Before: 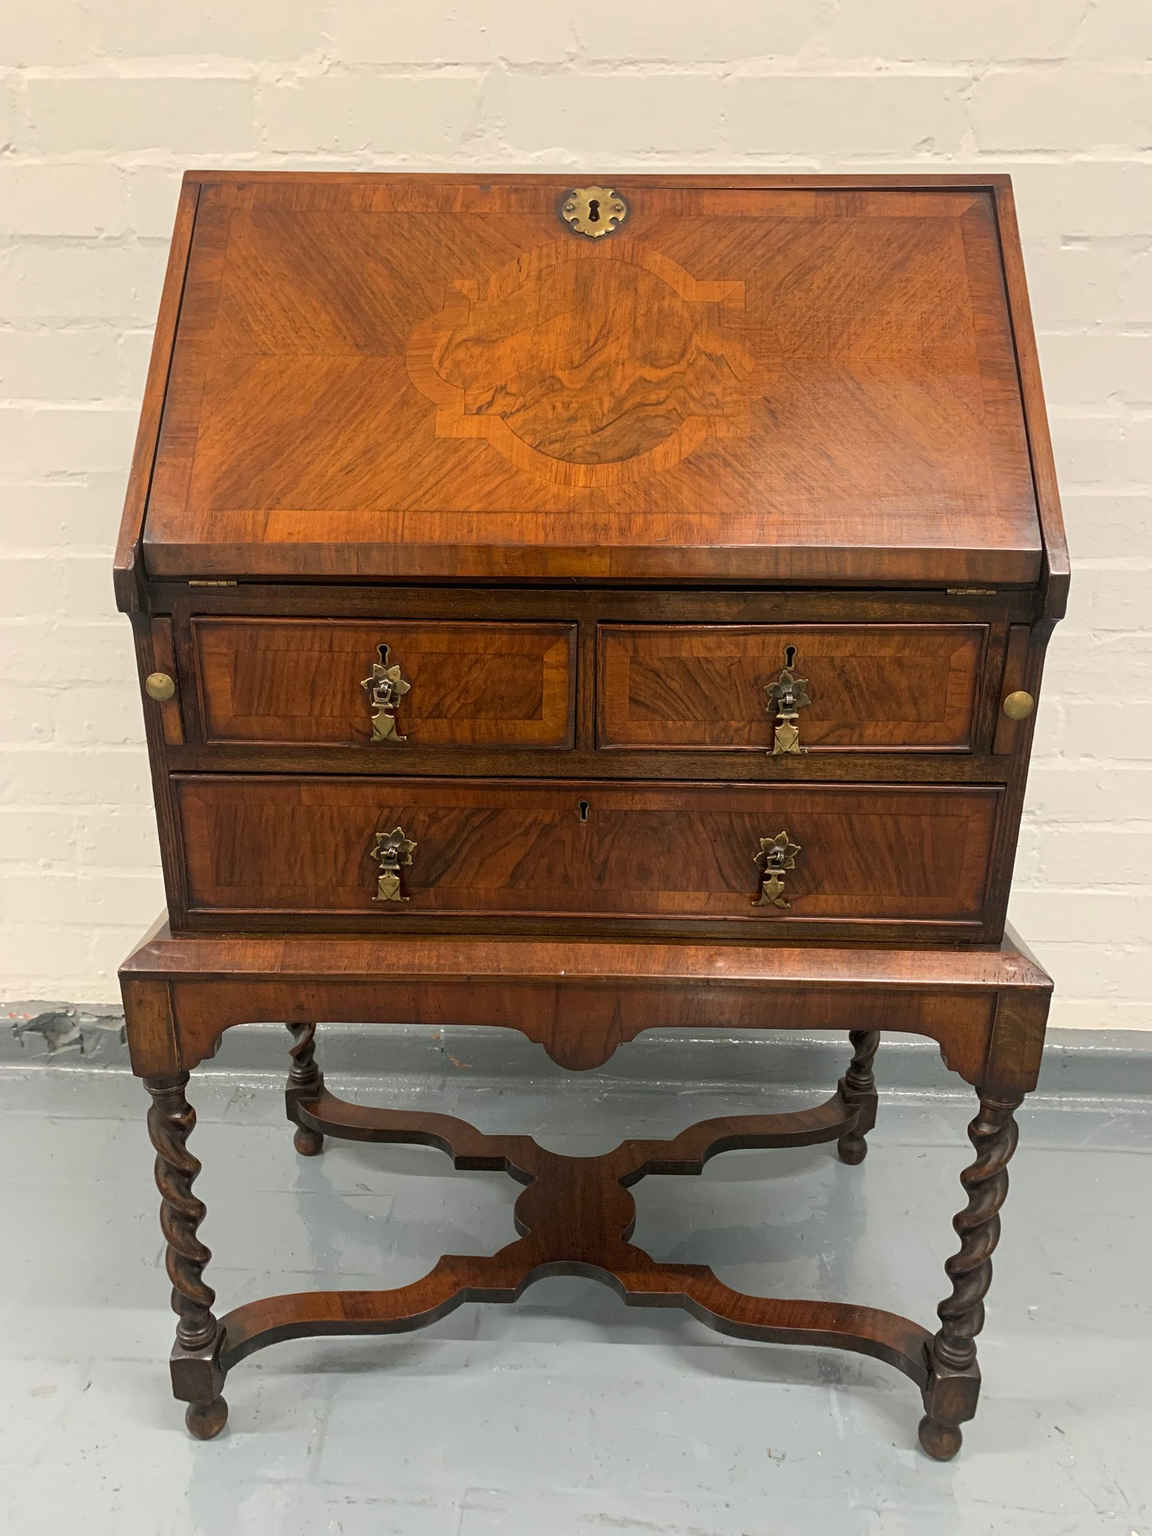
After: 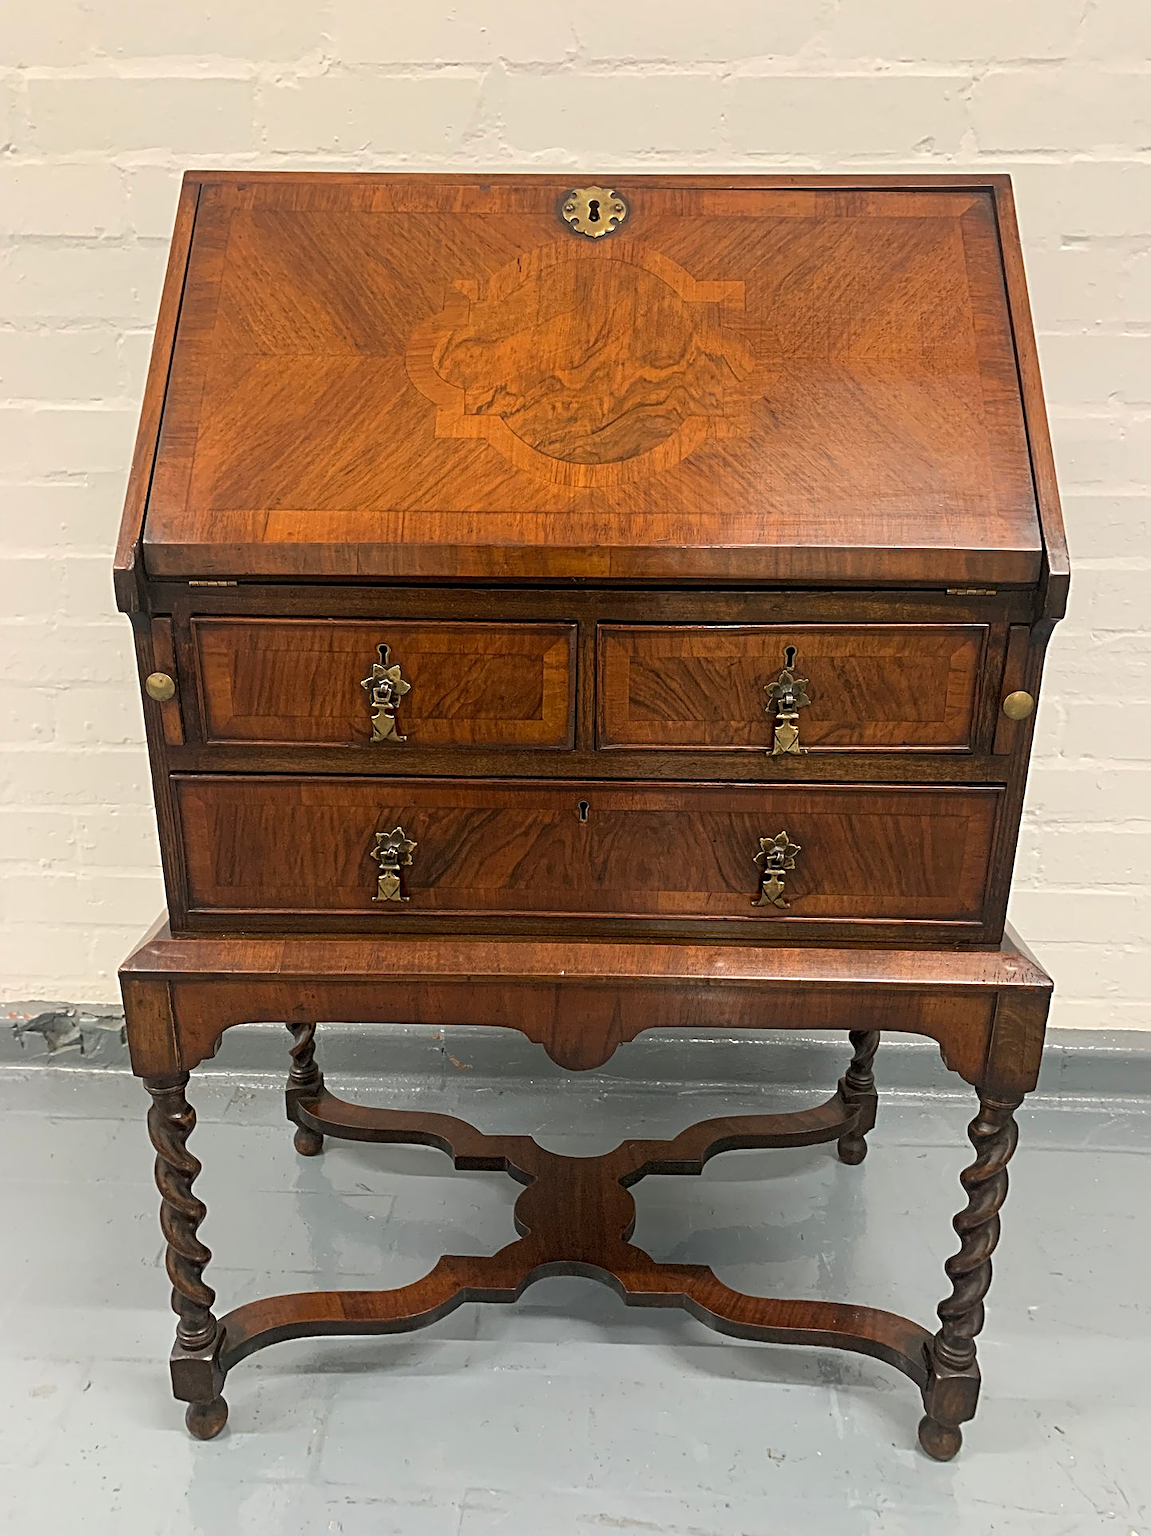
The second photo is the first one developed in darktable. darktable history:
sharpen: radius 3.125
